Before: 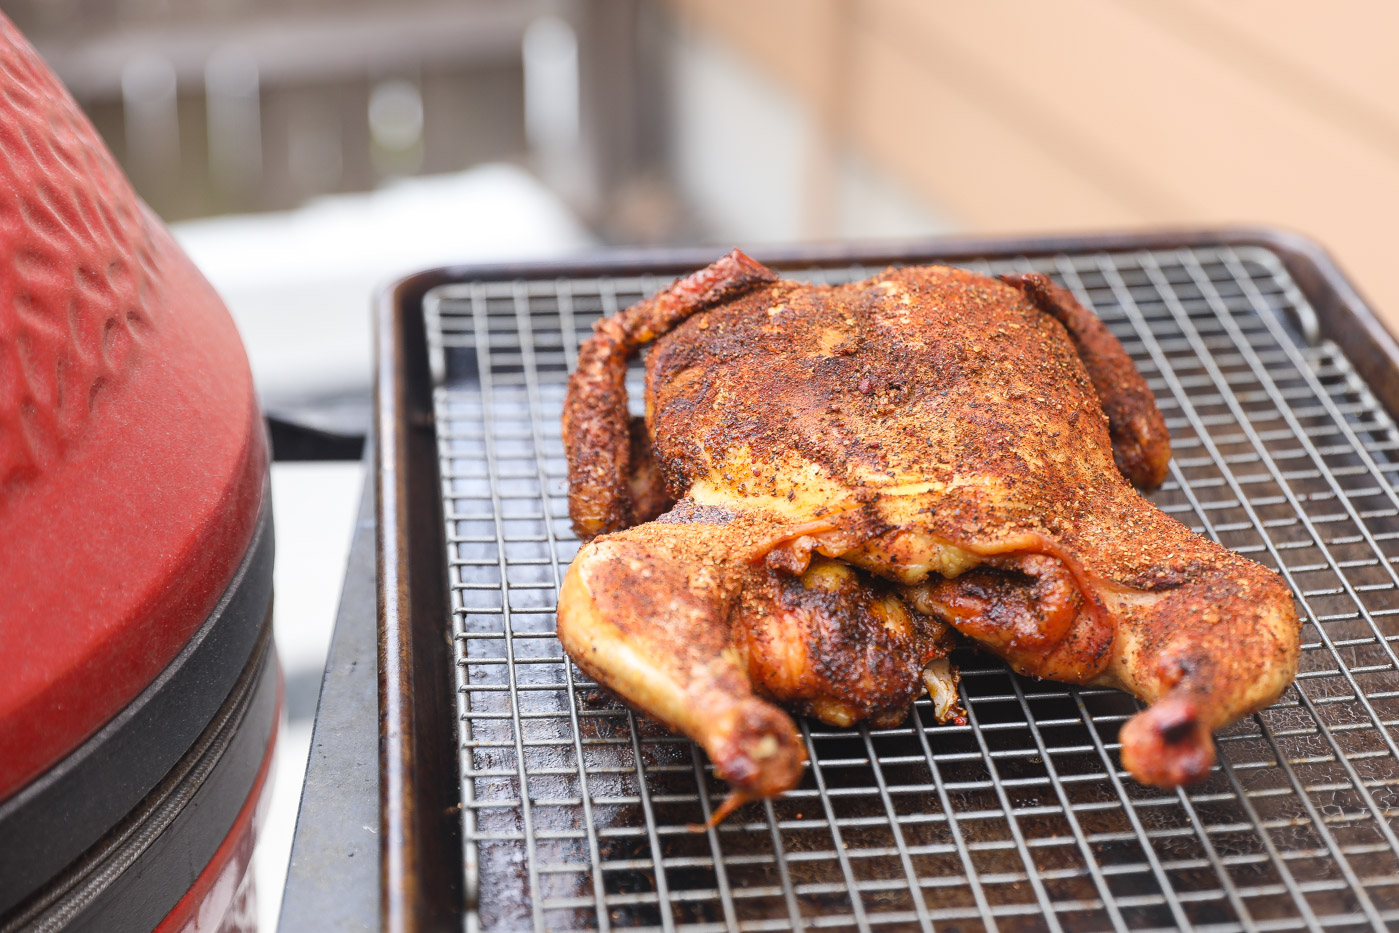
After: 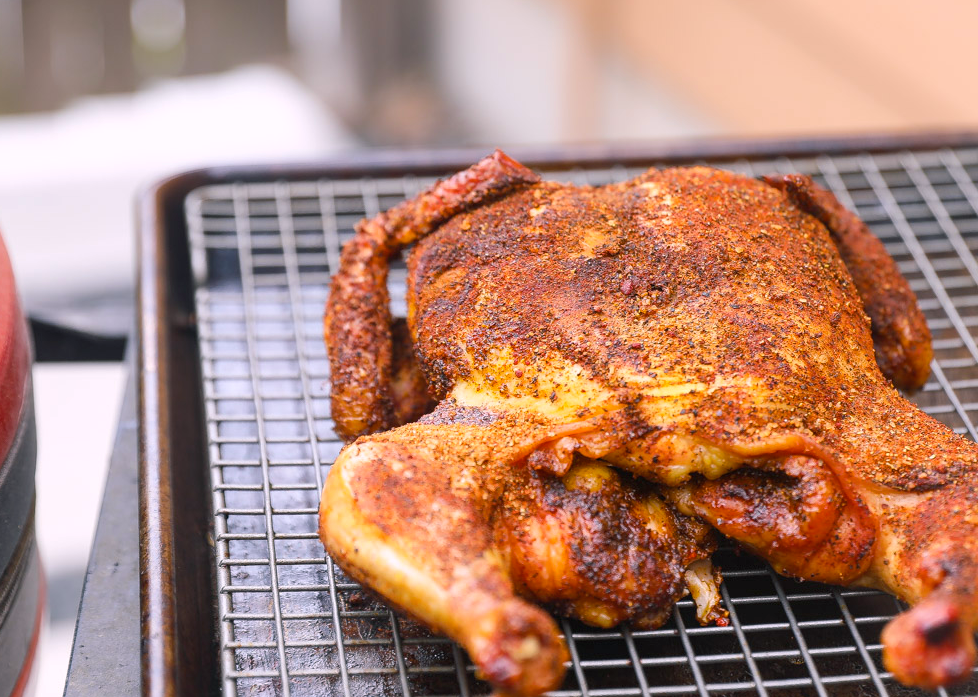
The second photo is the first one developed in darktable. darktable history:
color balance rgb: shadows lift › chroma 2%, shadows lift › hue 217.2°, power › chroma 0.25%, power › hue 60°, highlights gain › chroma 1.5%, highlights gain › hue 309.6°, global offset › luminance -0.25%, perceptual saturation grading › global saturation 15%, global vibrance 15%
crop and rotate: left 17.046%, top 10.659%, right 12.989%, bottom 14.553%
shadows and highlights: shadows 25, highlights -25
